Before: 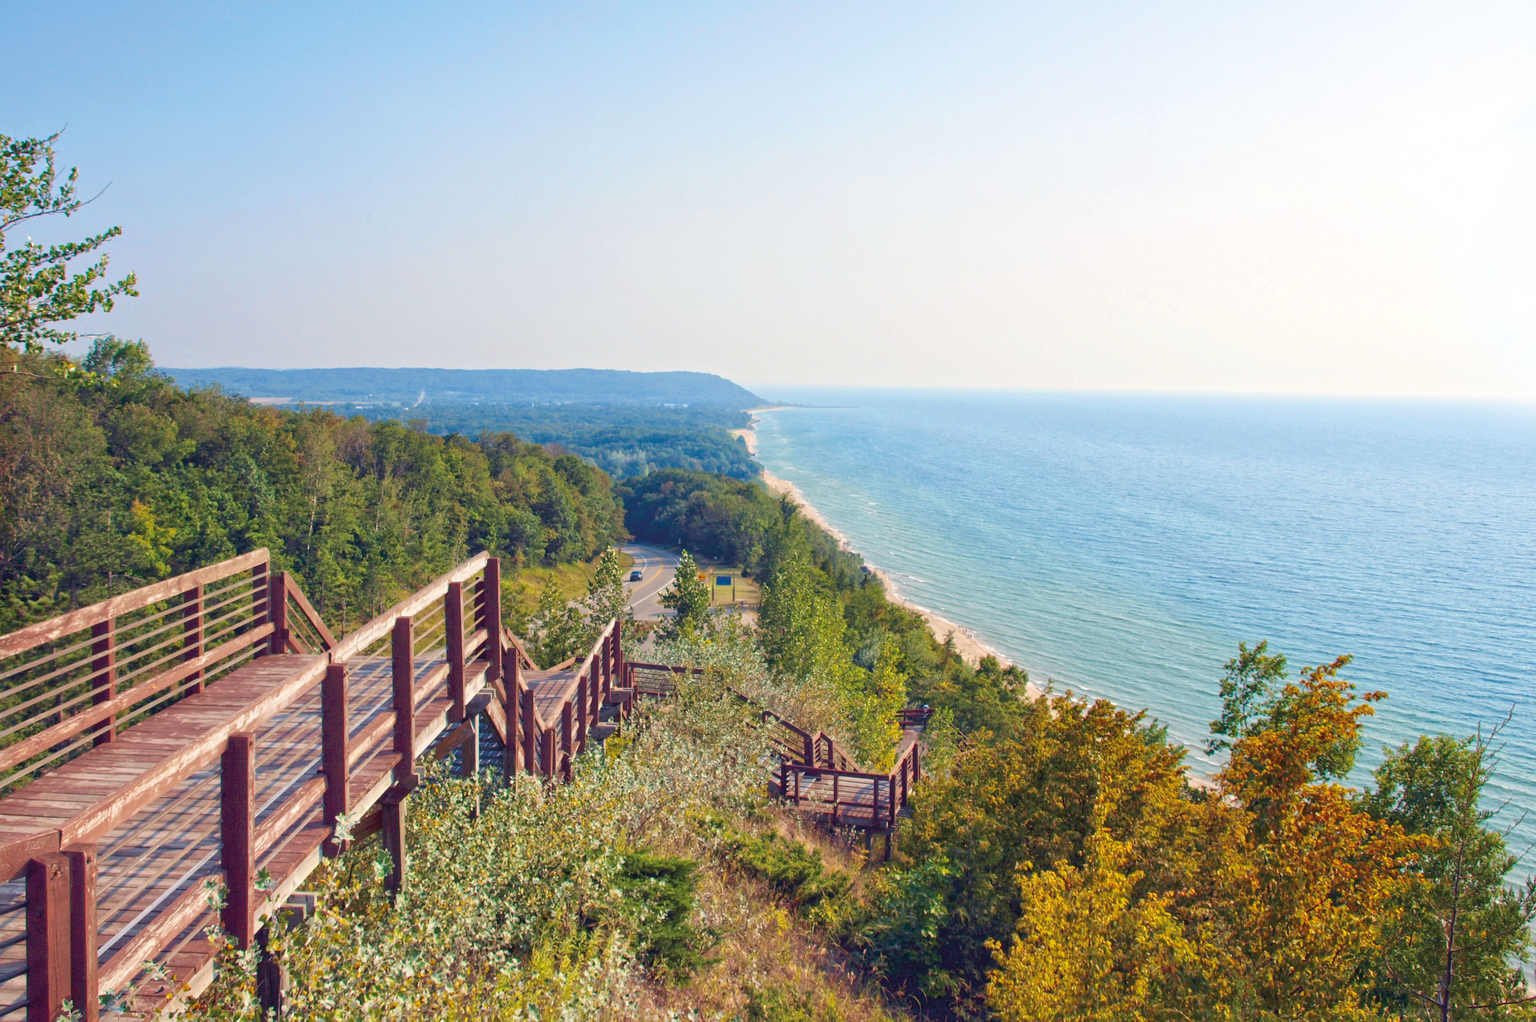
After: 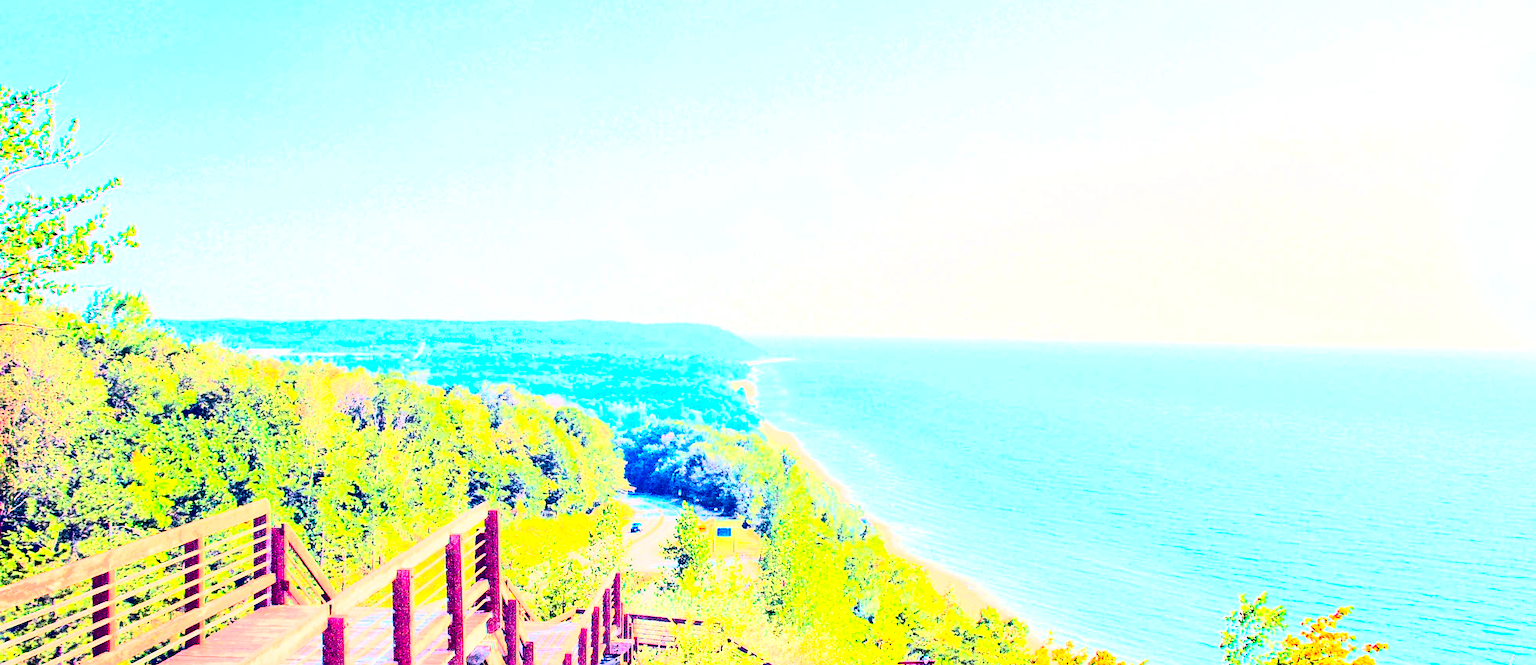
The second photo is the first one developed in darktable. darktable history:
crop and rotate: top 4.857%, bottom 29.978%
exposure: black level correction 0, exposure 1.487 EV, compensate highlight preservation false
contrast brightness saturation: contrast 0.777, brightness -0.996, saturation 0.998
shadows and highlights: shadows 1.71, highlights 38.79
color zones: curves: ch0 [(0, 0.5) (0.143, 0.5) (0.286, 0.456) (0.429, 0.5) (0.571, 0.5) (0.714, 0.5) (0.857, 0.5) (1, 0.5)]; ch1 [(0, 0.5) (0.143, 0.5) (0.286, 0.422) (0.429, 0.5) (0.571, 0.5) (0.714, 0.5) (0.857, 0.5) (1, 0.5)], mix -123.46%
sharpen: radius 2.535, amount 0.617
tone equalizer: -7 EV 0.15 EV, -6 EV 0.579 EV, -5 EV 1.13 EV, -4 EV 1.3 EV, -3 EV 1.18 EV, -2 EV 0.6 EV, -1 EV 0.15 EV, edges refinement/feathering 500, mask exposure compensation -1.57 EV, preserve details guided filter
